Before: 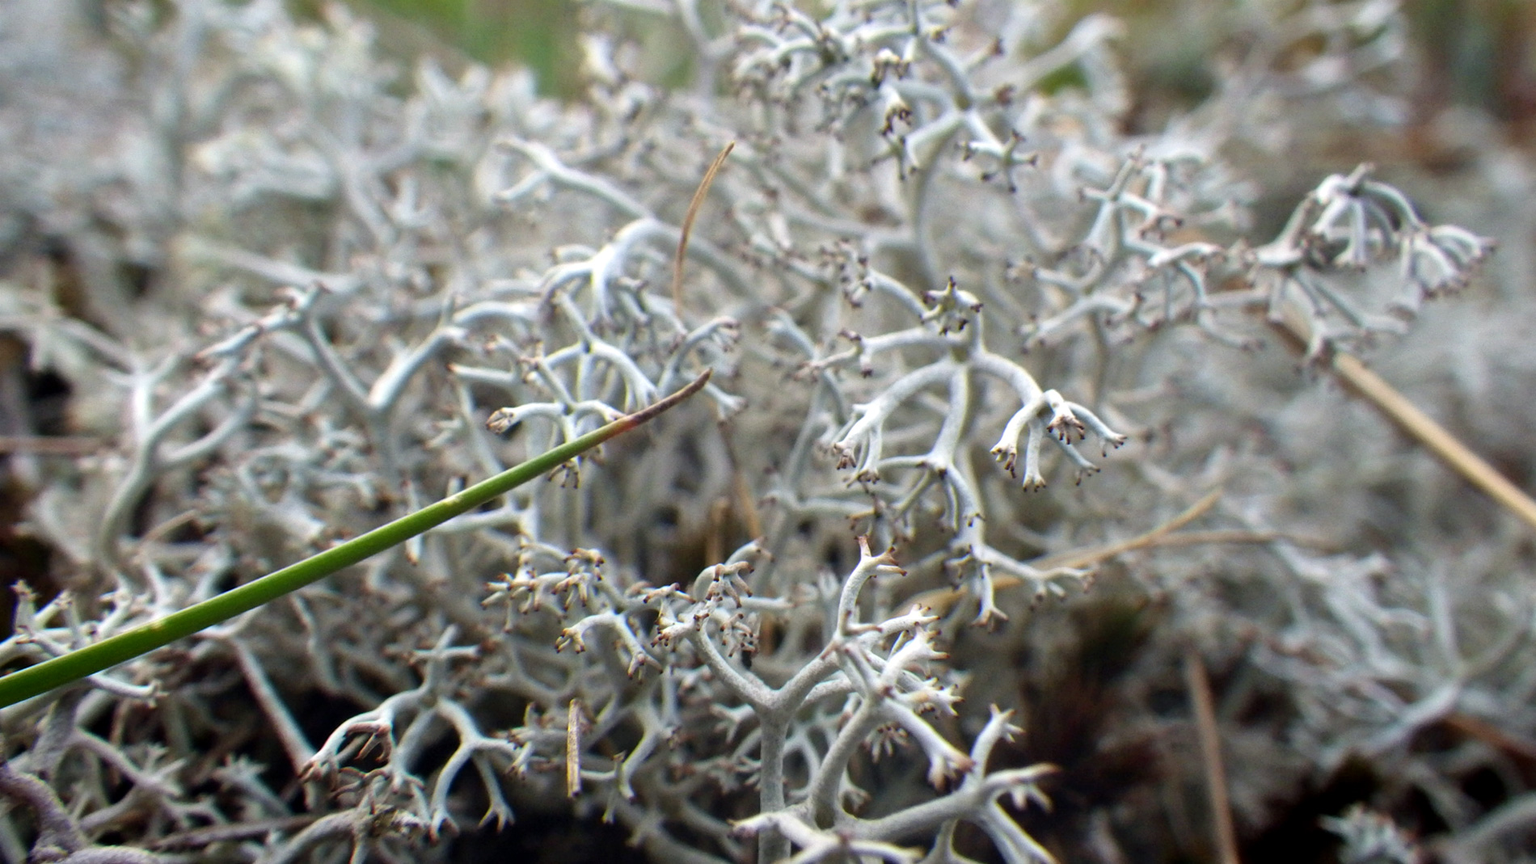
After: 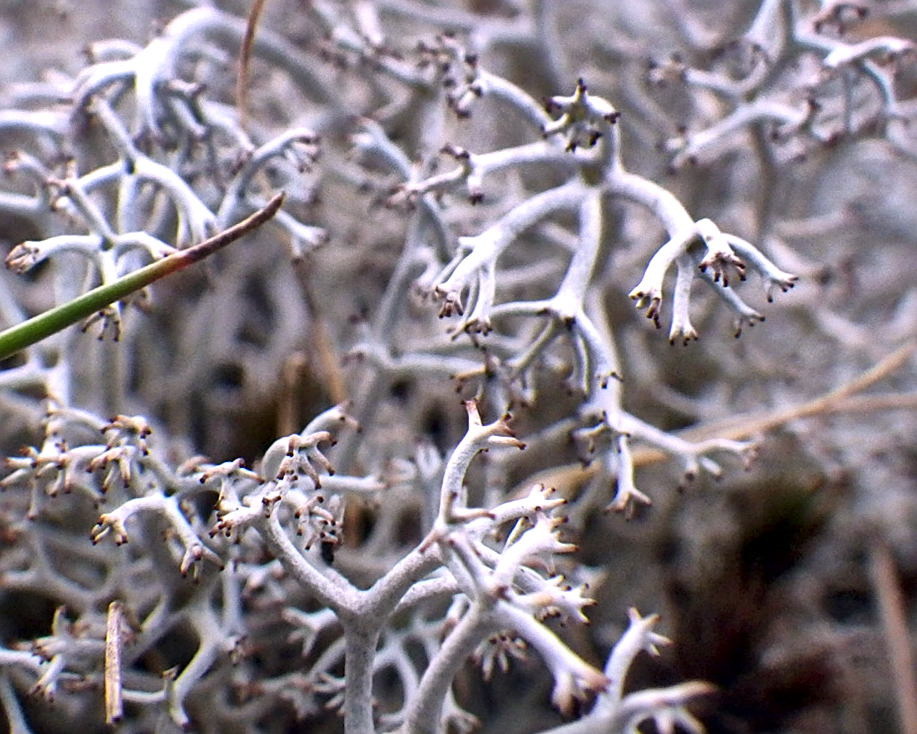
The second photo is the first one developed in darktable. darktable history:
shadows and highlights: radius 118.69, shadows 42.21, highlights -61.56, soften with gaussian
crop: left 31.379%, top 24.658%, right 20.326%, bottom 6.628%
local contrast: mode bilateral grid, contrast 25, coarseness 60, detail 151%, midtone range 0.2
sharpen: on, module defaults
white balance: red 1.066, blue 1.119
